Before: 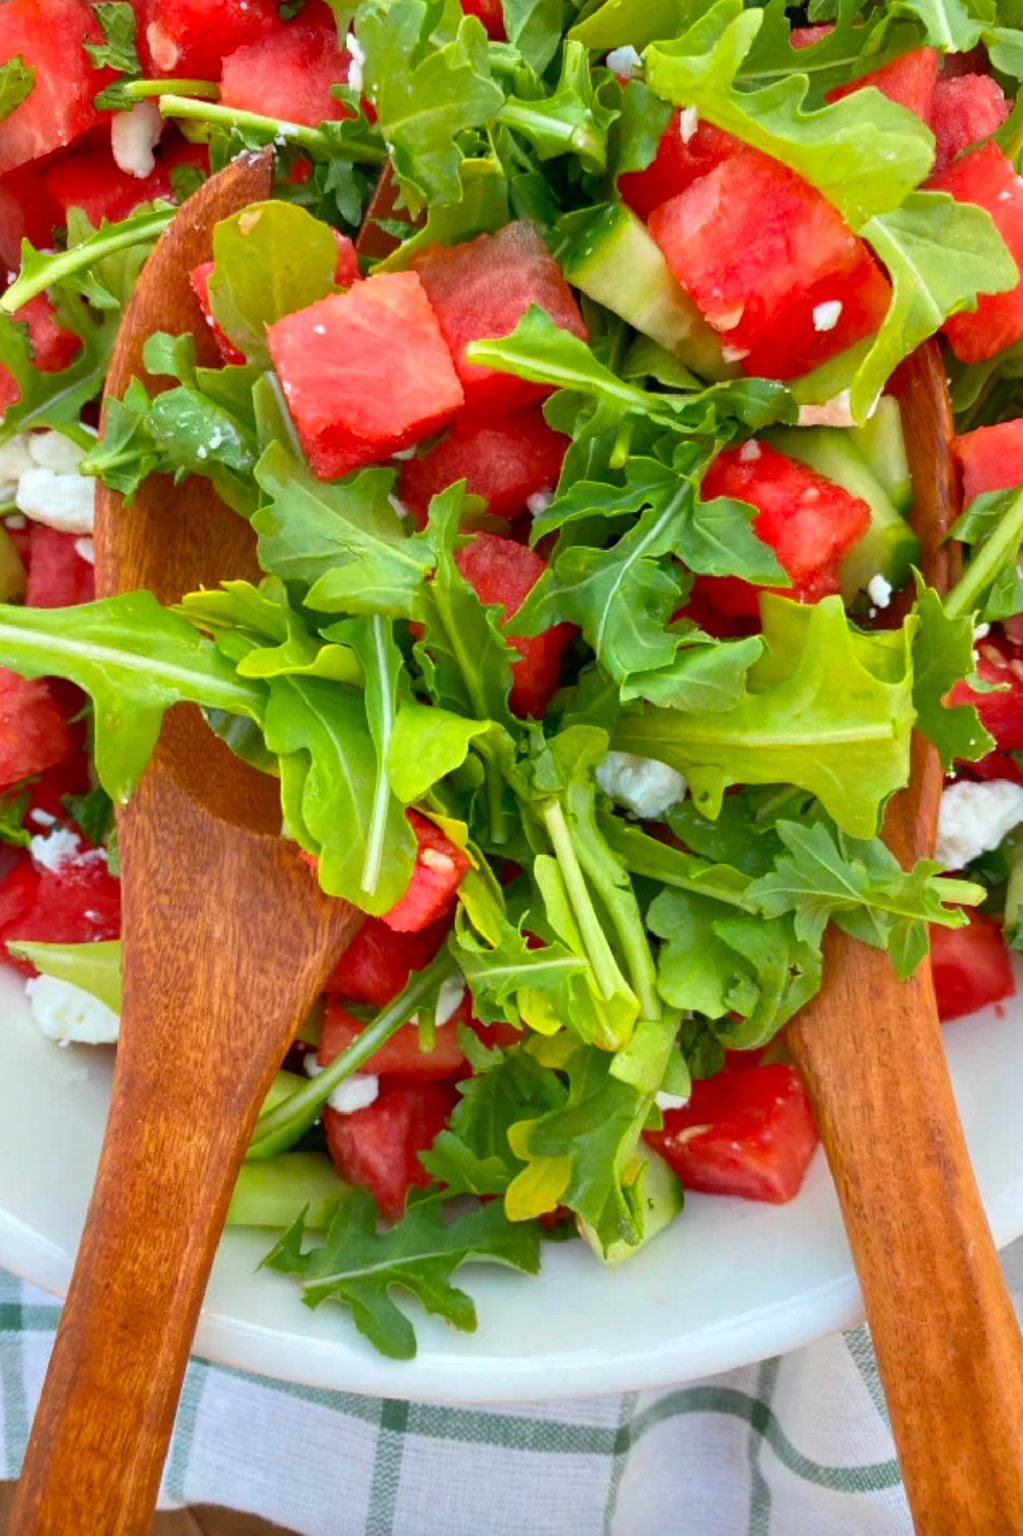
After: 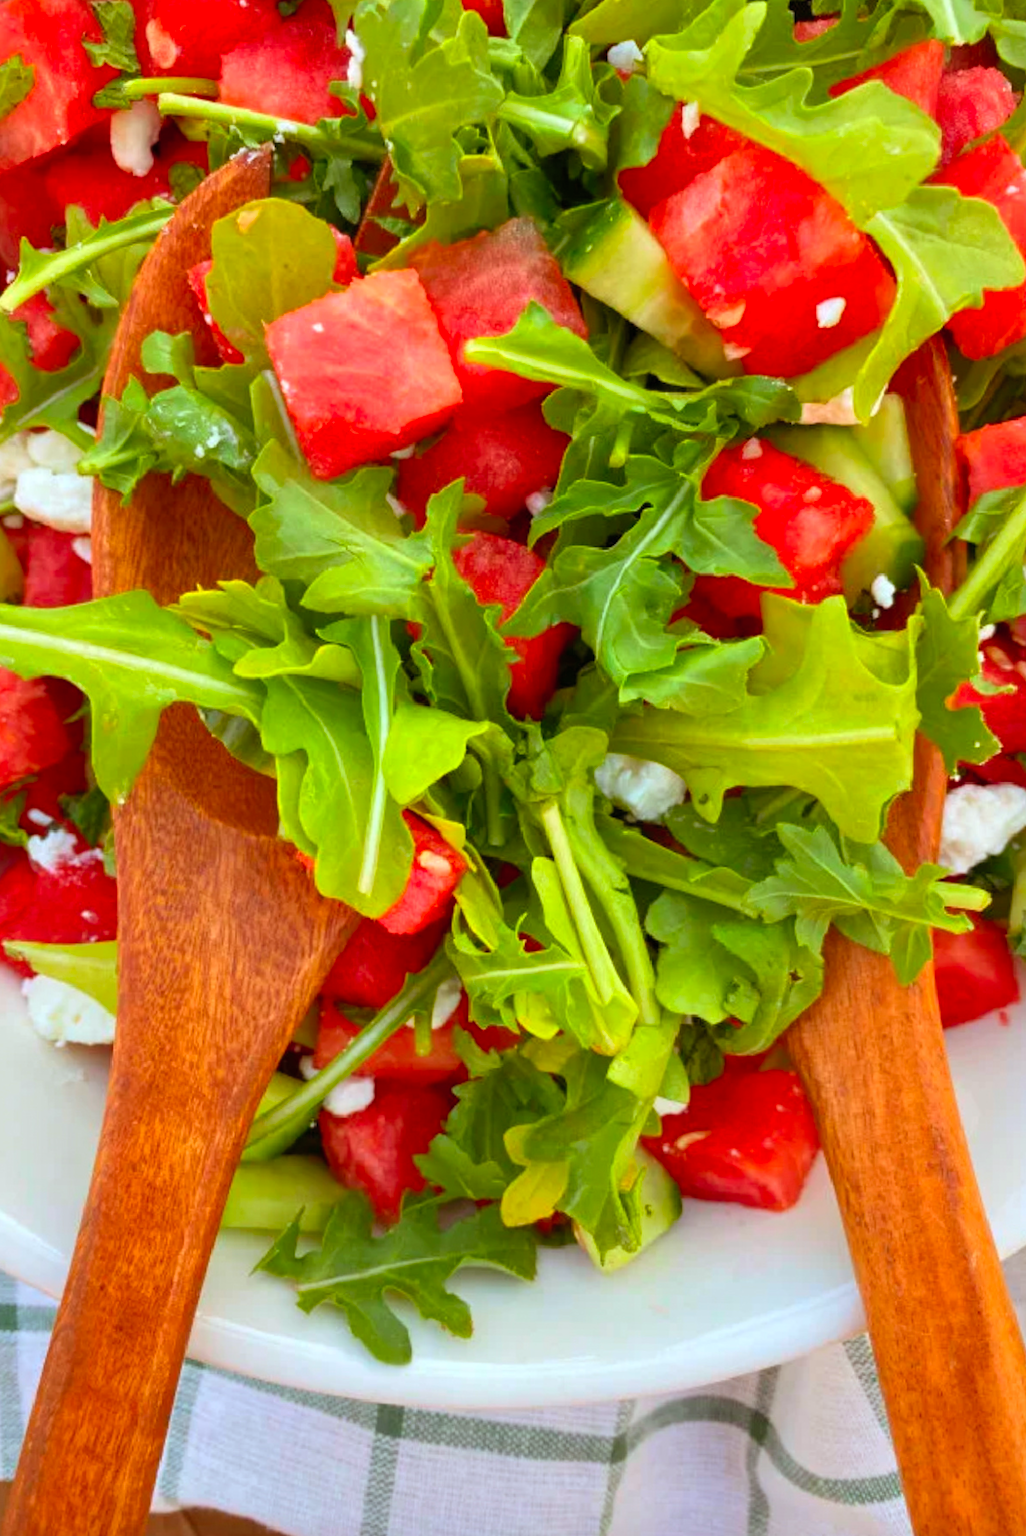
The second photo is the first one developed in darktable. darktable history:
rgb levels: mode RGB, independent channels, levels [[0, 0.5, 1], [0, 0.521, 1], [0, 0.536, 1]]
rotate and perspective: rotation 0.192°, lens shift (horizontal) -0.015, crop left 0.005, crop right 0.996, crop top 0.006, crop bottom 0.99
contrast brightness saturation: contrast 0.03, brightness 0.06, saturation 0.13
